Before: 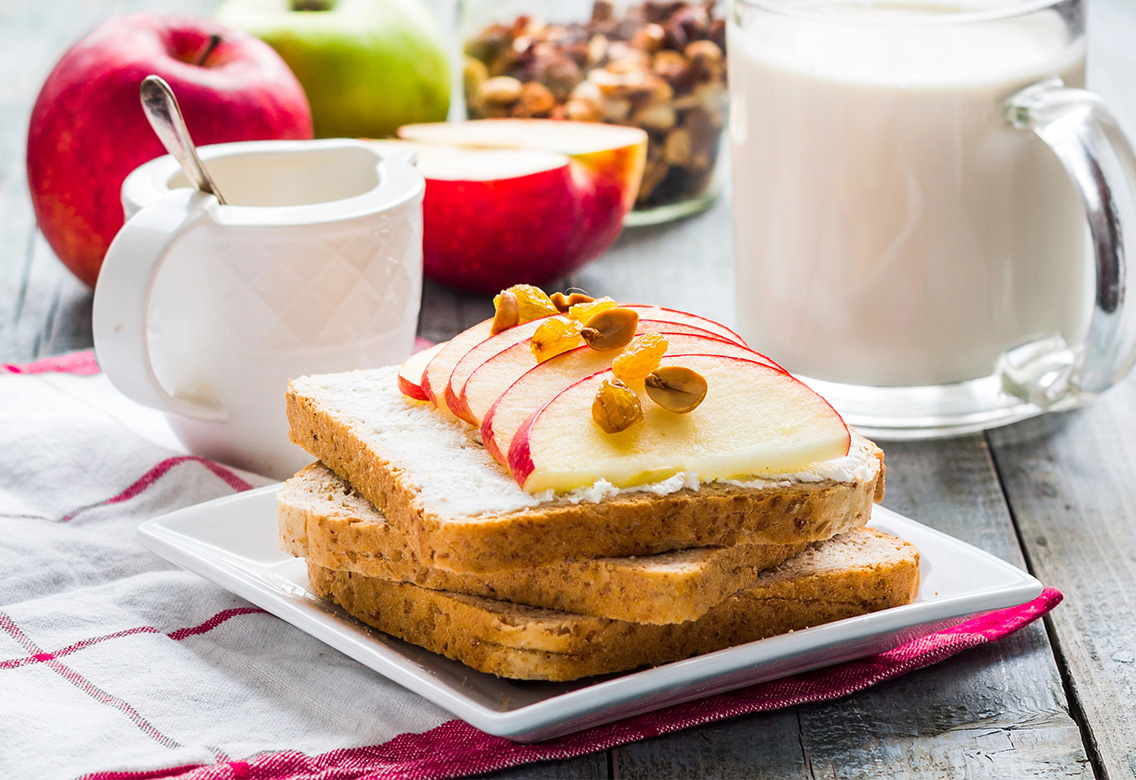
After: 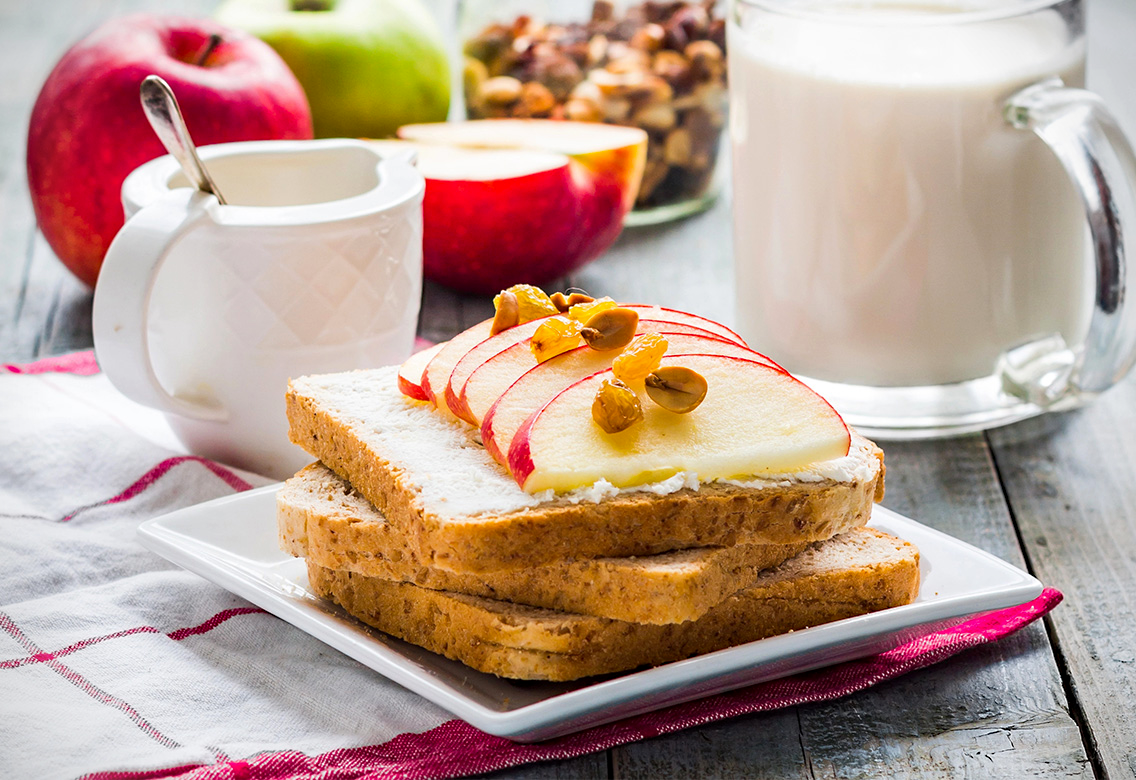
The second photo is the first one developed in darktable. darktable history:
sharpen: radius 5.325, amount 0.312, threshold 26.433
haze removal: compatibility mode true, adaptive false
vignetting: fall-off start 91.19%
